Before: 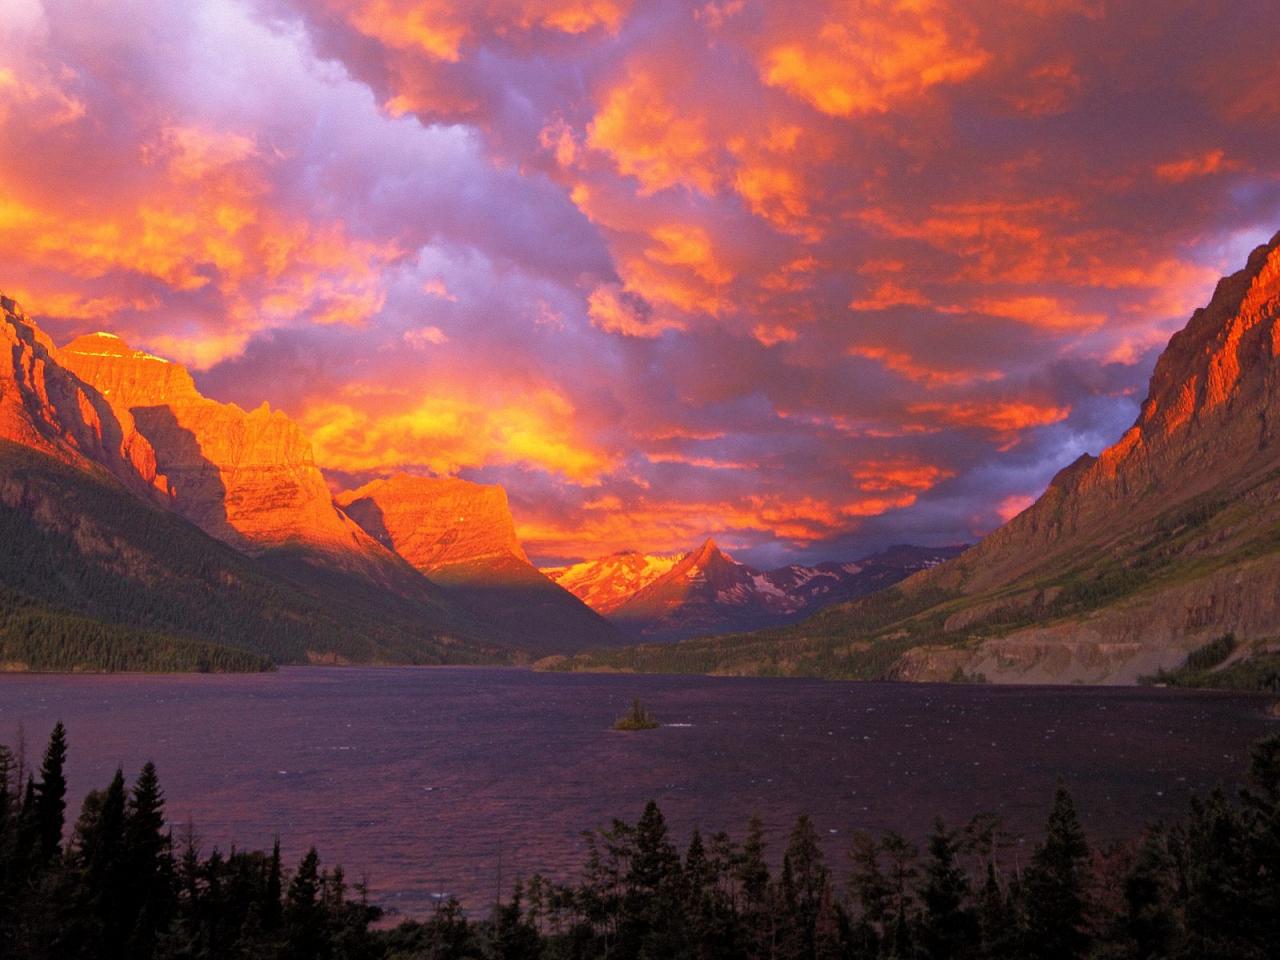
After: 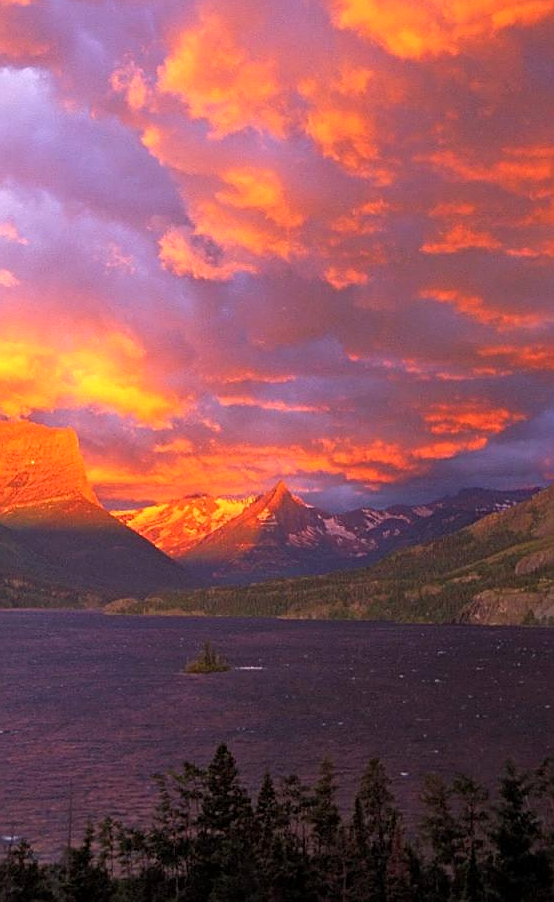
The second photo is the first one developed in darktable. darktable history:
sharpen: on, module defaults
exposure: exposure 0.217 EV, compensate exposure bias true, compensate highlight preservation false
crop: left 33.58%, top 5.939%, right 23.099%
